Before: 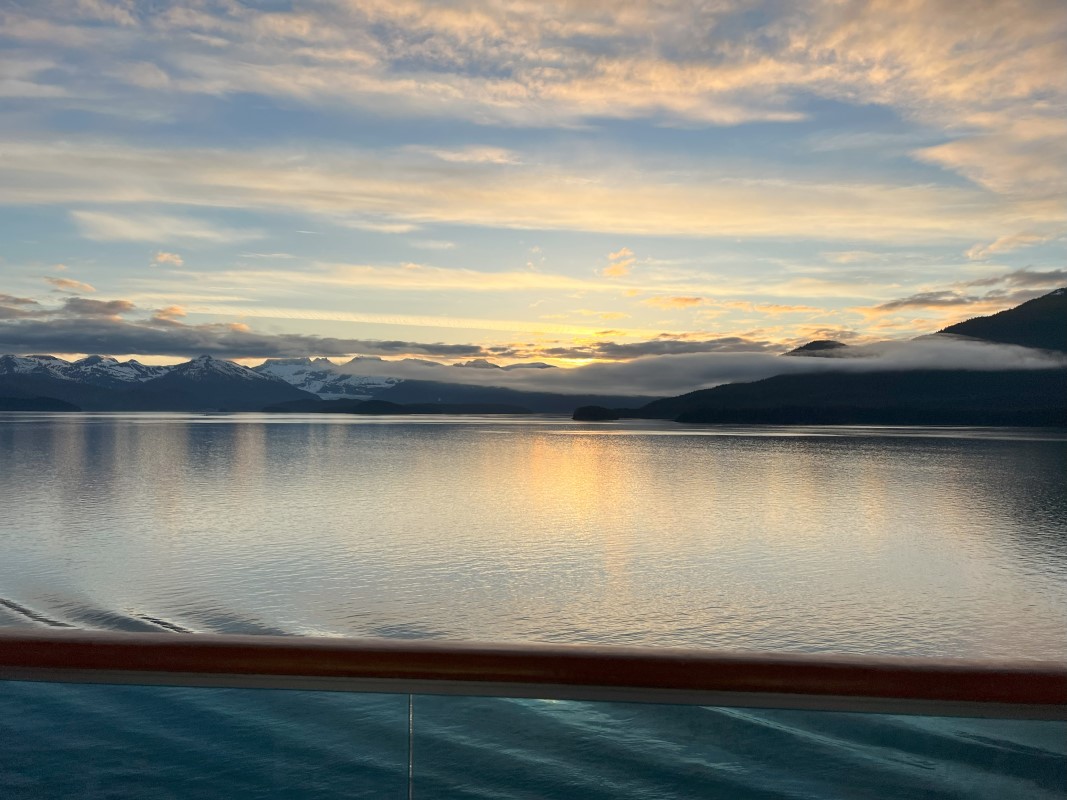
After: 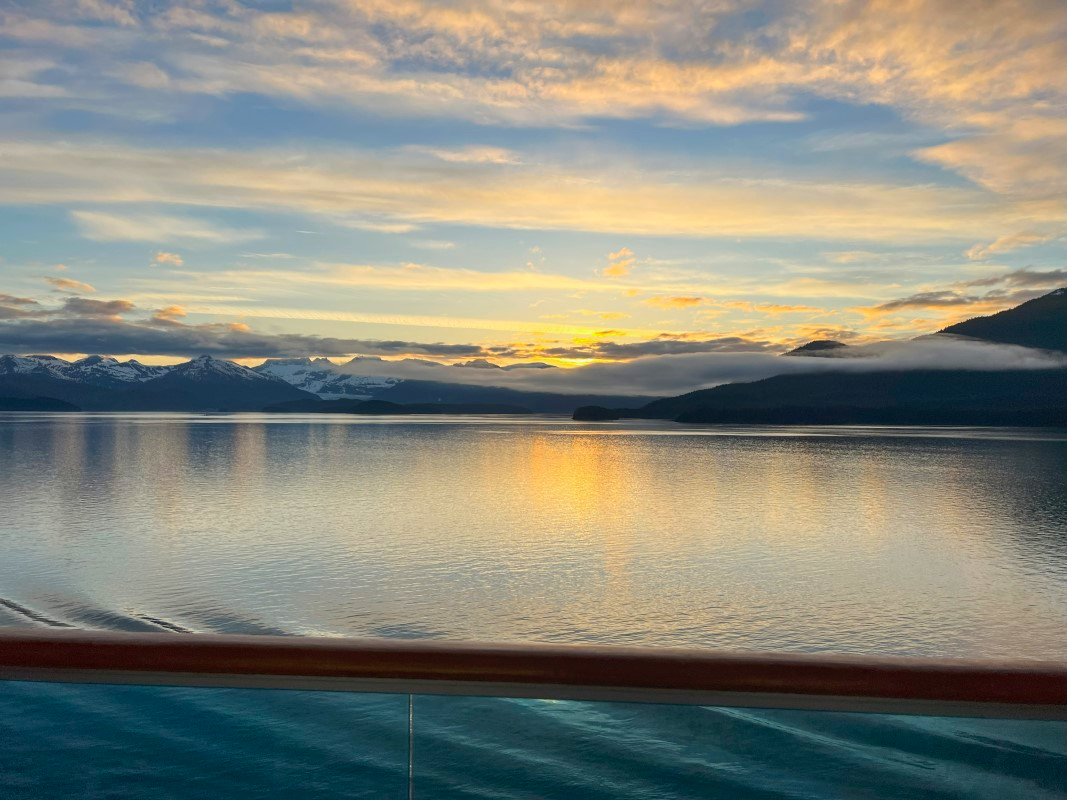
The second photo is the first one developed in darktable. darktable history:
color balance rgb: perceptual saturation grading › global saturation 25%, global vibrance 20%
local contrast: detail 110%
